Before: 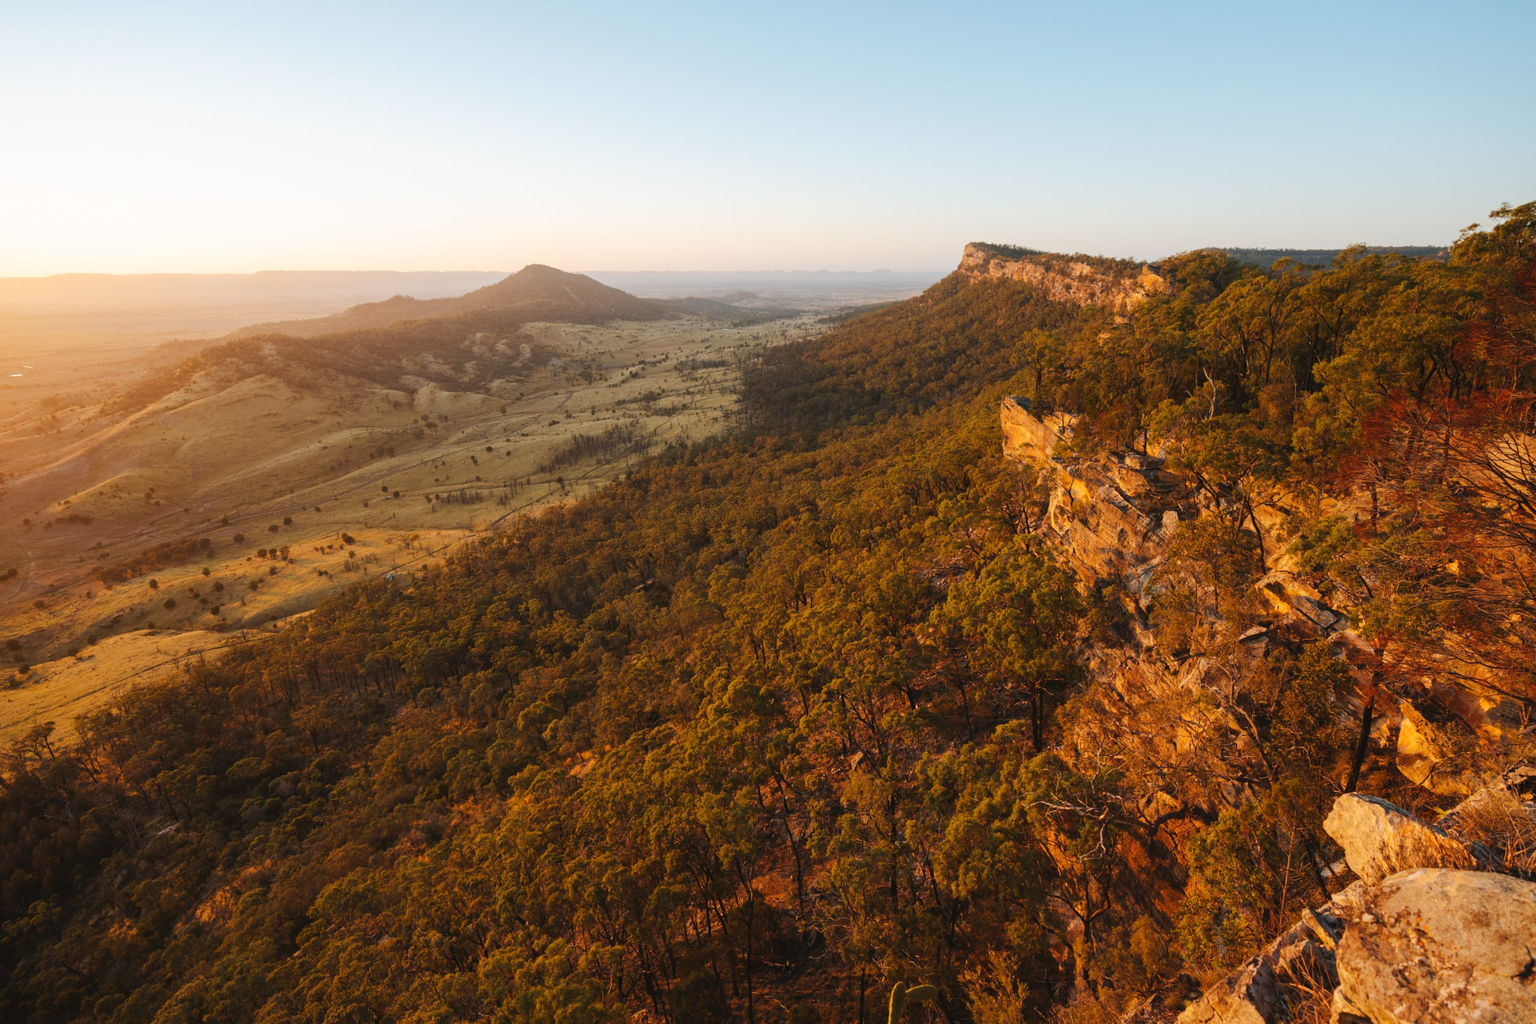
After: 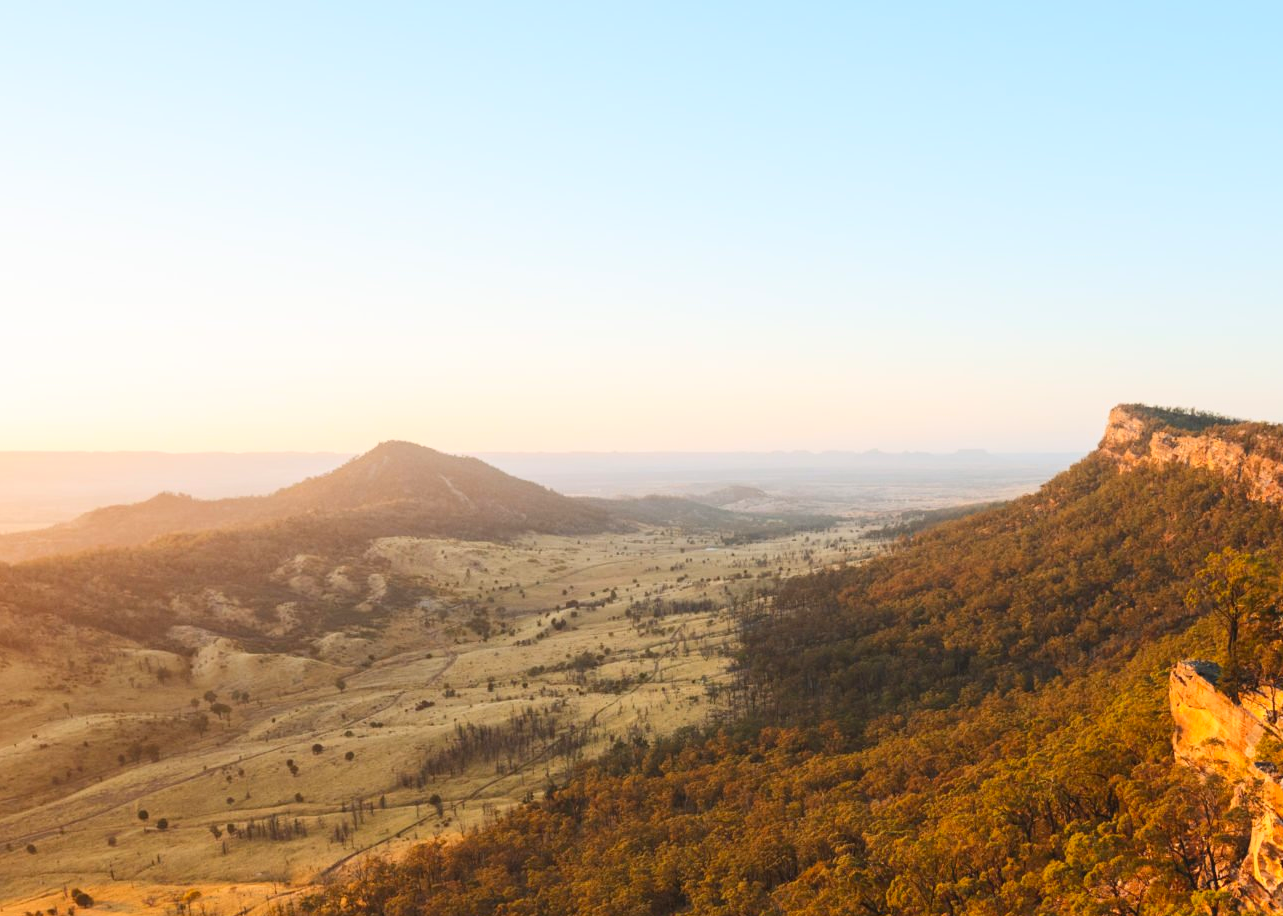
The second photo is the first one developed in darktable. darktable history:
crop: left 19.48%, right 30.385%, bottom 46.308%
contrast brightness saturation: contrast 0.2, brightness 0.157, saturation 0.224
